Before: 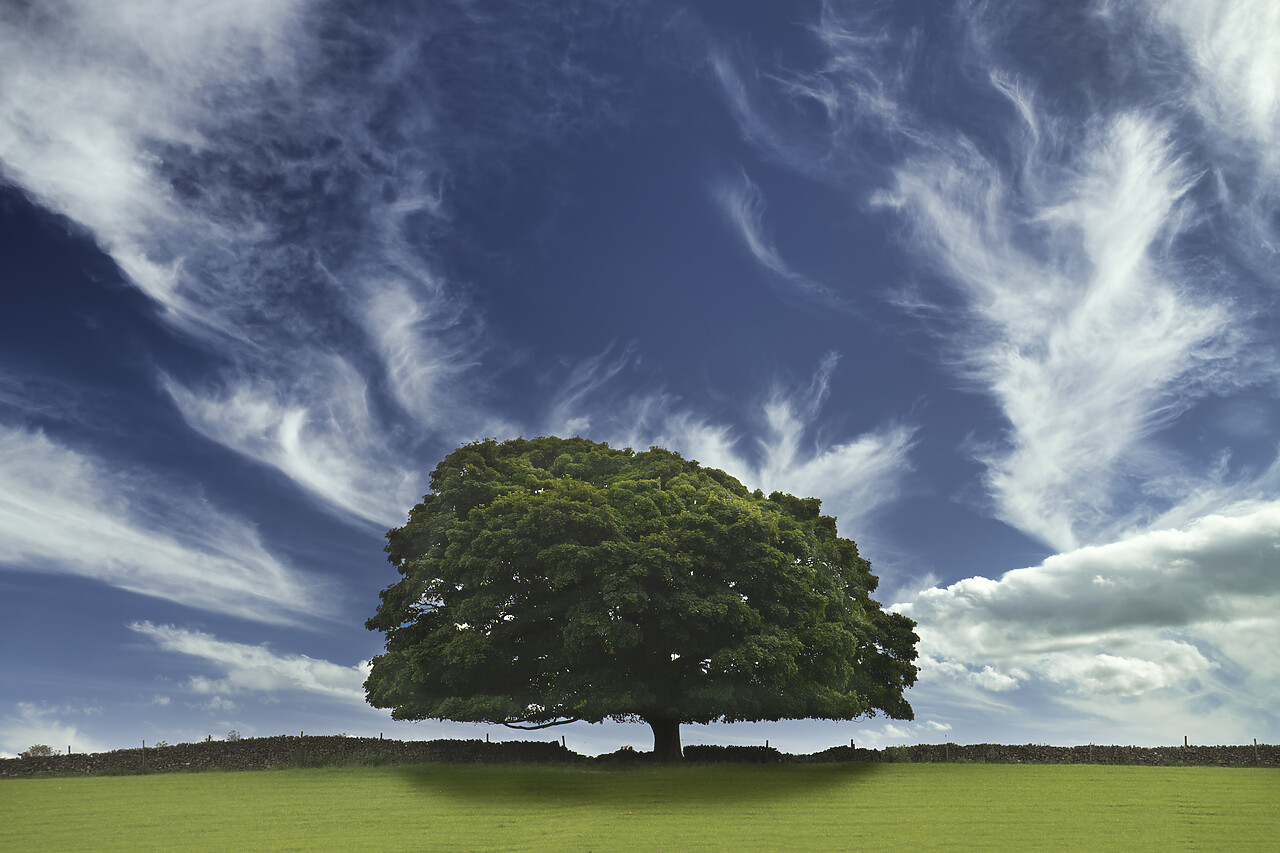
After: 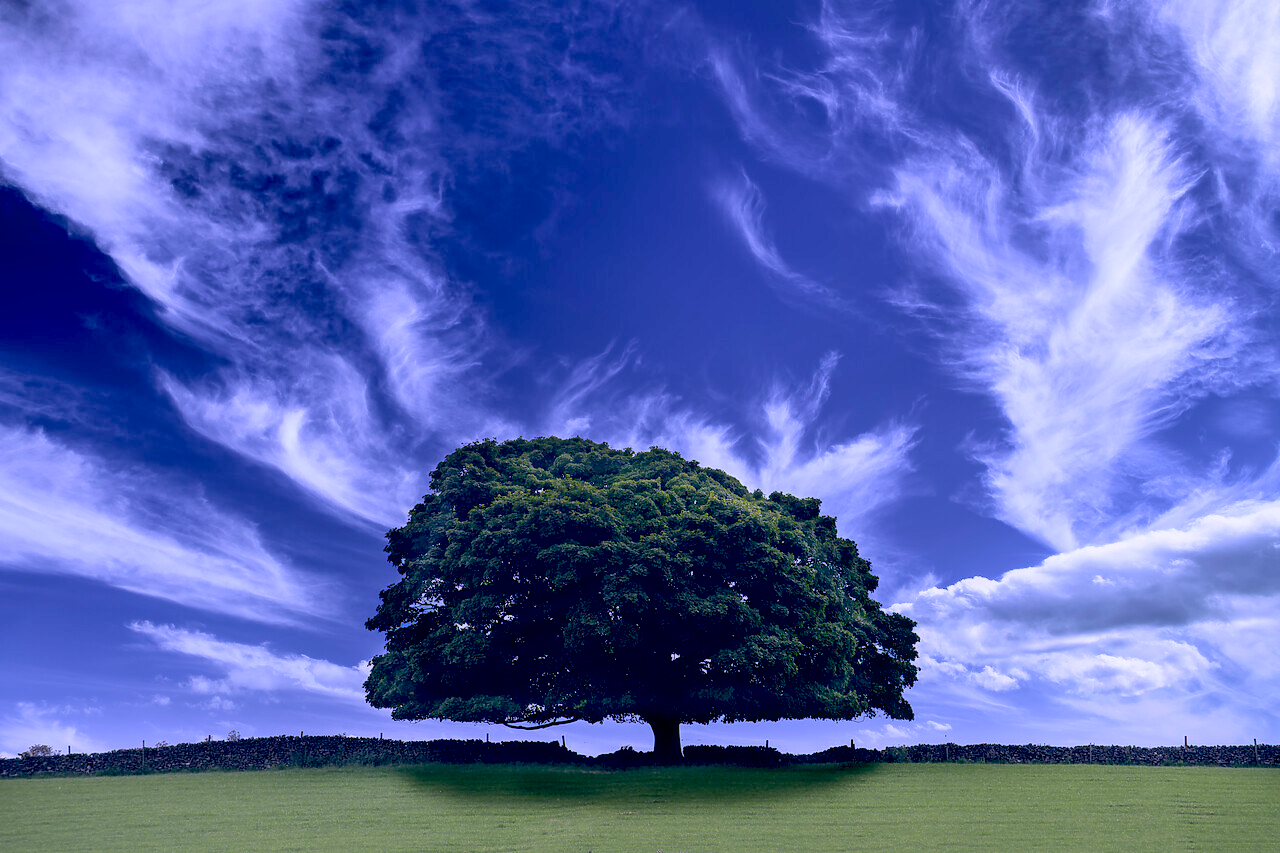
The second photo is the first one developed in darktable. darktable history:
exposure: black level correction 0, exposure 0.7 EV, compensate exposure bias true, compensate highlight preservation false
white balance: red 0.98, blue 1.61
local contrast: on, module defaults
color balance: lift [0.975, 0.993, 1, 1.015], gamma [1.1, 1, 1, 0.945], gain [1, 1.04, 1, 0.95]
